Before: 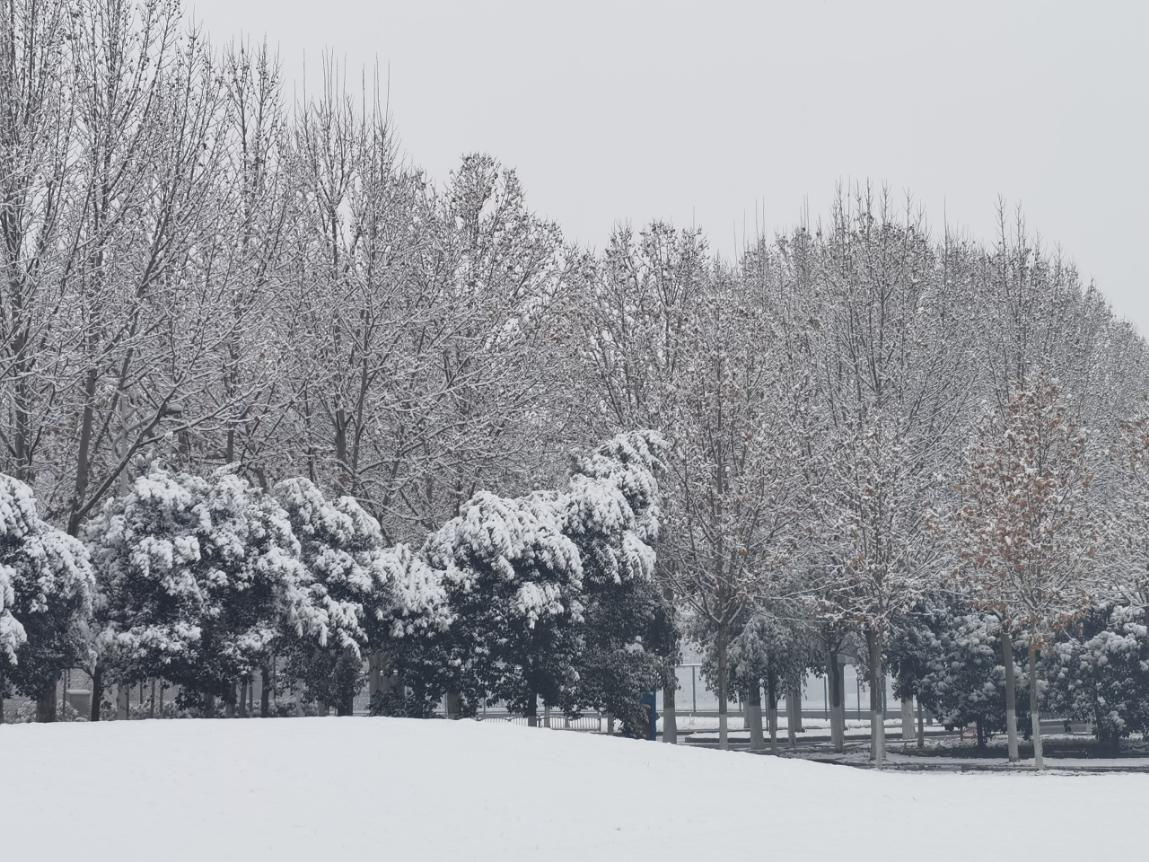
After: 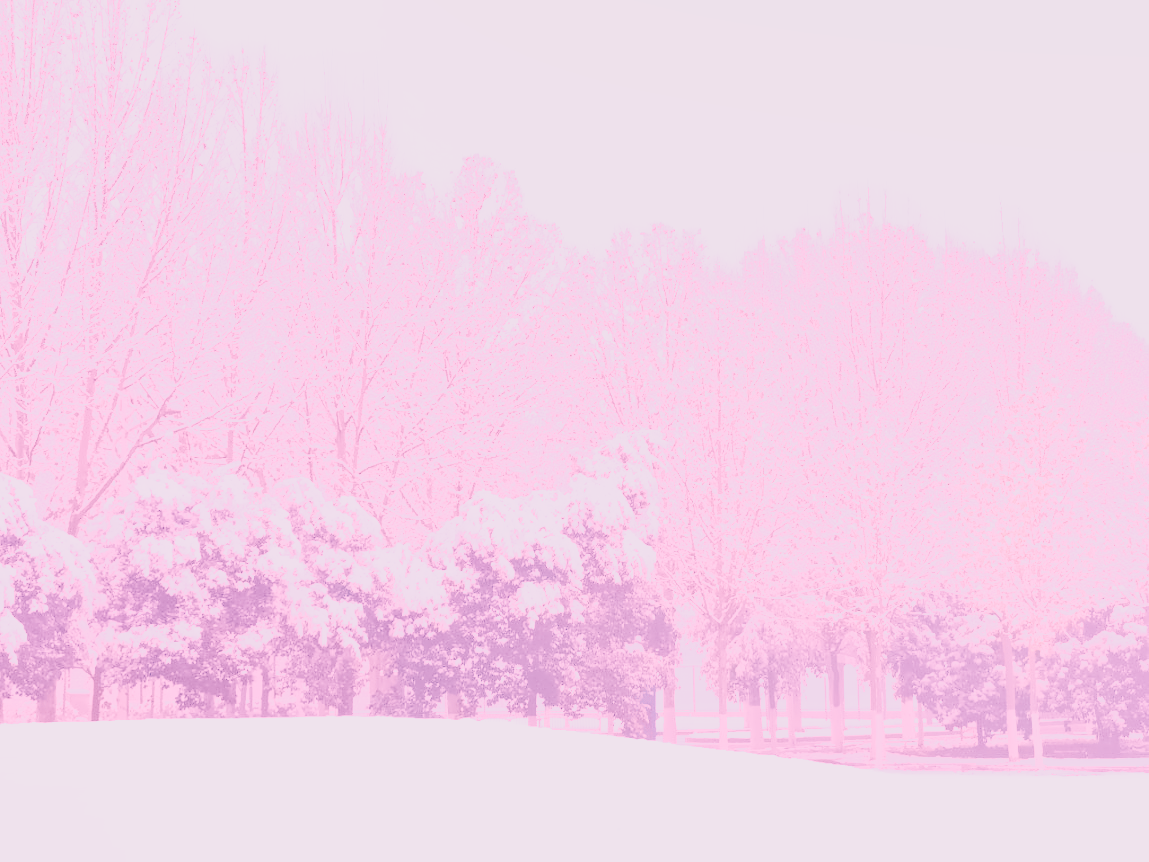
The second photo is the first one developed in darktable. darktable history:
local contrast: on, module defaults
denoise (profiled): preserve shadows 1.52, scattering 0.002, a [-1, 0, 0], compensate highlight preservation false
filmic rgb: black relative exposure -6.98 EV, white relative exposure 5.63 EV, hardness 2.86
haze removal: compatibility mode true, adaptive false
highlight reconstruction: on, module defaults
lens correction: scale 1, crop 1, focal 35, aperture 10, distance 0.775, camera "Canon EOS RP", lens "Canon RF 35mm F1.8 MACRO IS STM"
white balance: red 2.229, blue 1.46
tone equalizer "contrast tone curve: strong": -8 EV -1.08 EV, -7 EV -1.01 EV, -6 EV -0.867 EV, -5 EV -0.578 EV, -3 EV 0.578 EV, -2 EV 0.867 EV, -1 EV 1.01 EV, +0 EV 1.08 EV, edges refinement/feathering 500, mask exposure compensation -1.57 EV, preserve details no
exposure: black level correction 0, exposure 1.125 EV, compensate exposure bias true, compensate highlight preservation false
color balance rgb "basic colorfulness: vibrant colors": perceptual saturation grading › global saturation 20%, perceptual saturation grading › highlights -25%, perceptual saturation grading › shadows 50%
color correction: highlights a* -1.43, highlights b* 10.12, shadows a* 0.395, shadows b* 19.35
velvia: on, module defaults
color calibration: illuminant as shot in camera, x 0.379, y 0.396, temperature 4138.76 K
color look up table: target a [13.56, 18.13, -4.88, -18.23, 8.84, -33.4, 41.41, 10.41, 48.24, 22.98, -23.71, 22.1, 14.18, -46.08, 53.38, 4.545, 49.99, -28.63, -0.43, -0.64, -0.73, -0.15, -0.42, -0.08, 0 ×25], target b [14.06, 17.81, -21.93, 30.49, -25.4, -0.2, 65.55, -45.96, 16.25, -21.59, 57.26, 77.48, -50.3, 37.7, 28.19, 89.81, -14.57, -28.64, 1.19, -0.34, -0.5, -0.27, -1.23, -0.97, 0 ×25], num patches 24
